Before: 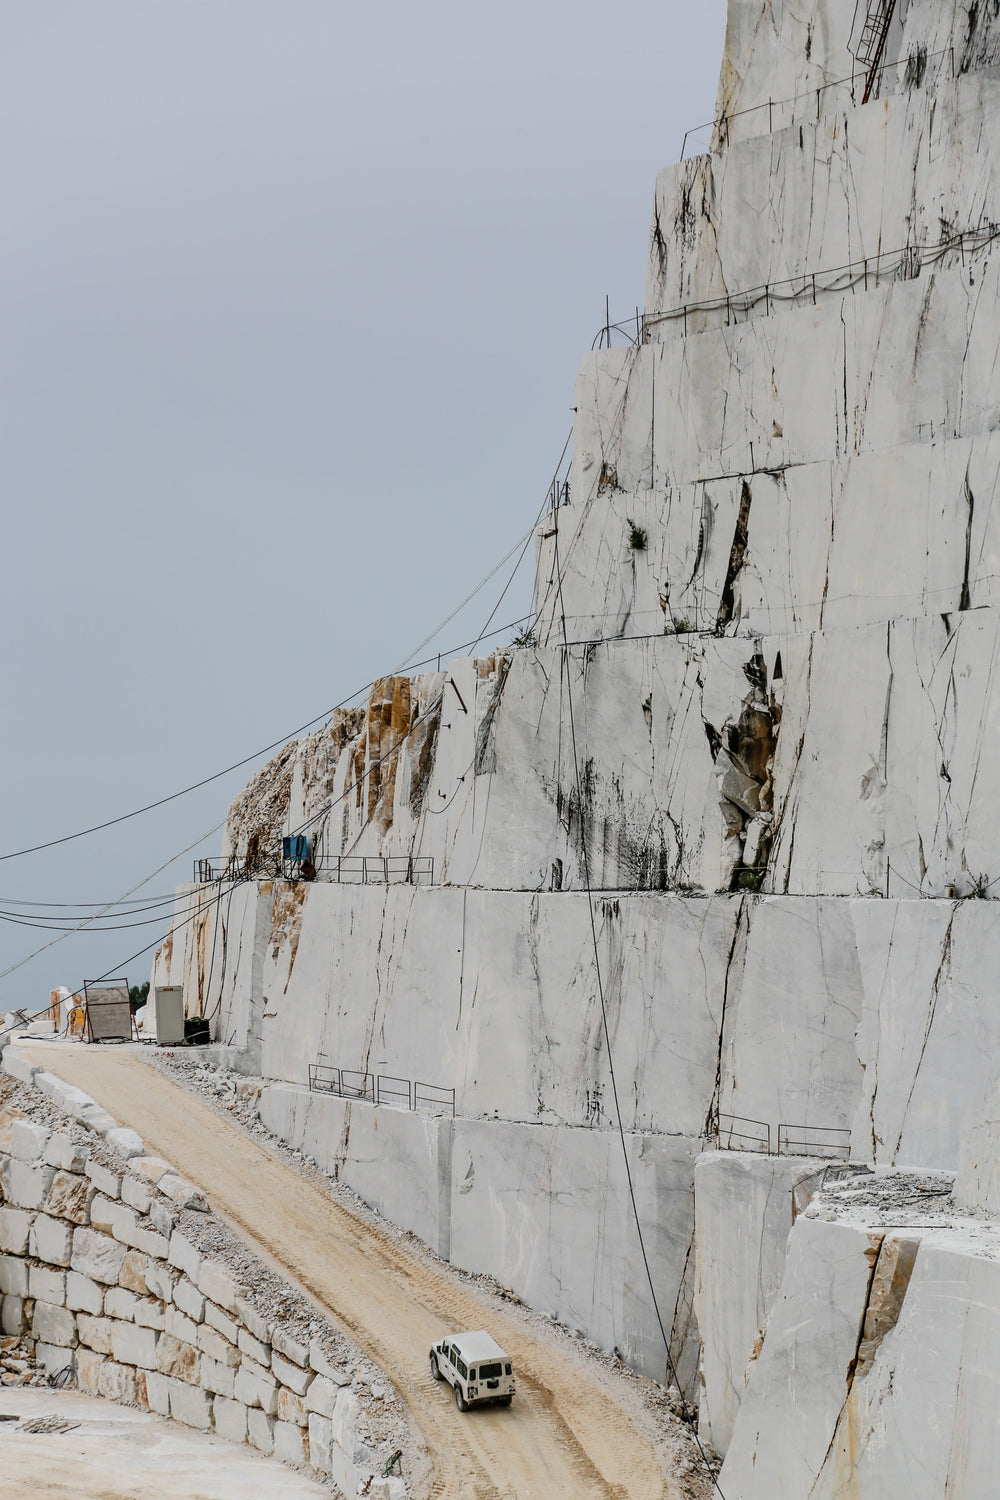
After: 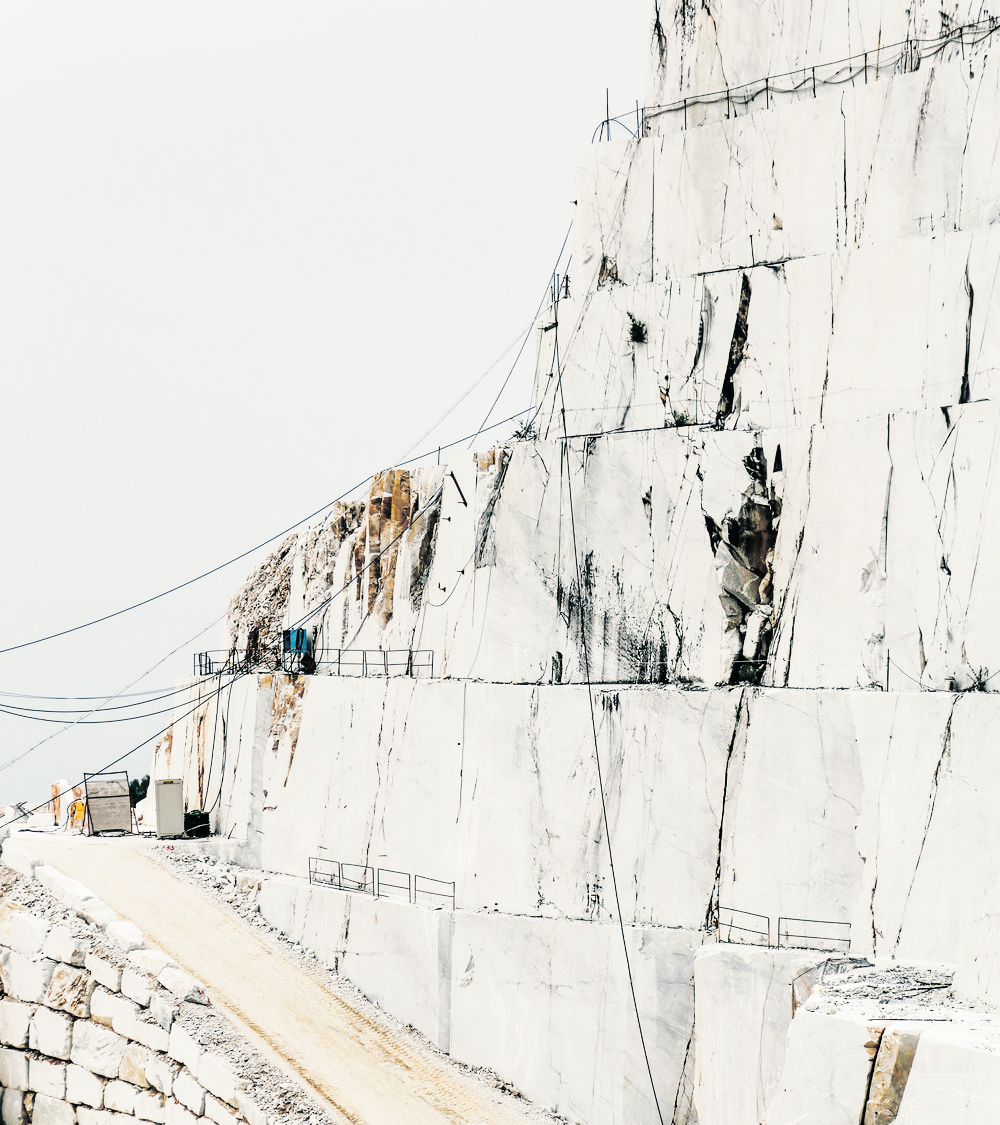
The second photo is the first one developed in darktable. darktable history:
split-toning: shadows › hue 205.2°, shadows › saturation 0.29, highlights › hue 50.4°, highlights › saturation 0.38, balance -49.9
crop: top 13.819%, bottom 11.169%
base curve: curves: ch0 [(0, 0.003) (0.001, 0.002) (0.006, 0.004) (0.02, 0.022) (0.048, 0.086) (0.094, 0.234) (0.162, 0.431) (0.258, 0.629) (0.385, 0.8) (0.548, 0.918) (0.751, 0.988) (1, 1)], preserve colors none
